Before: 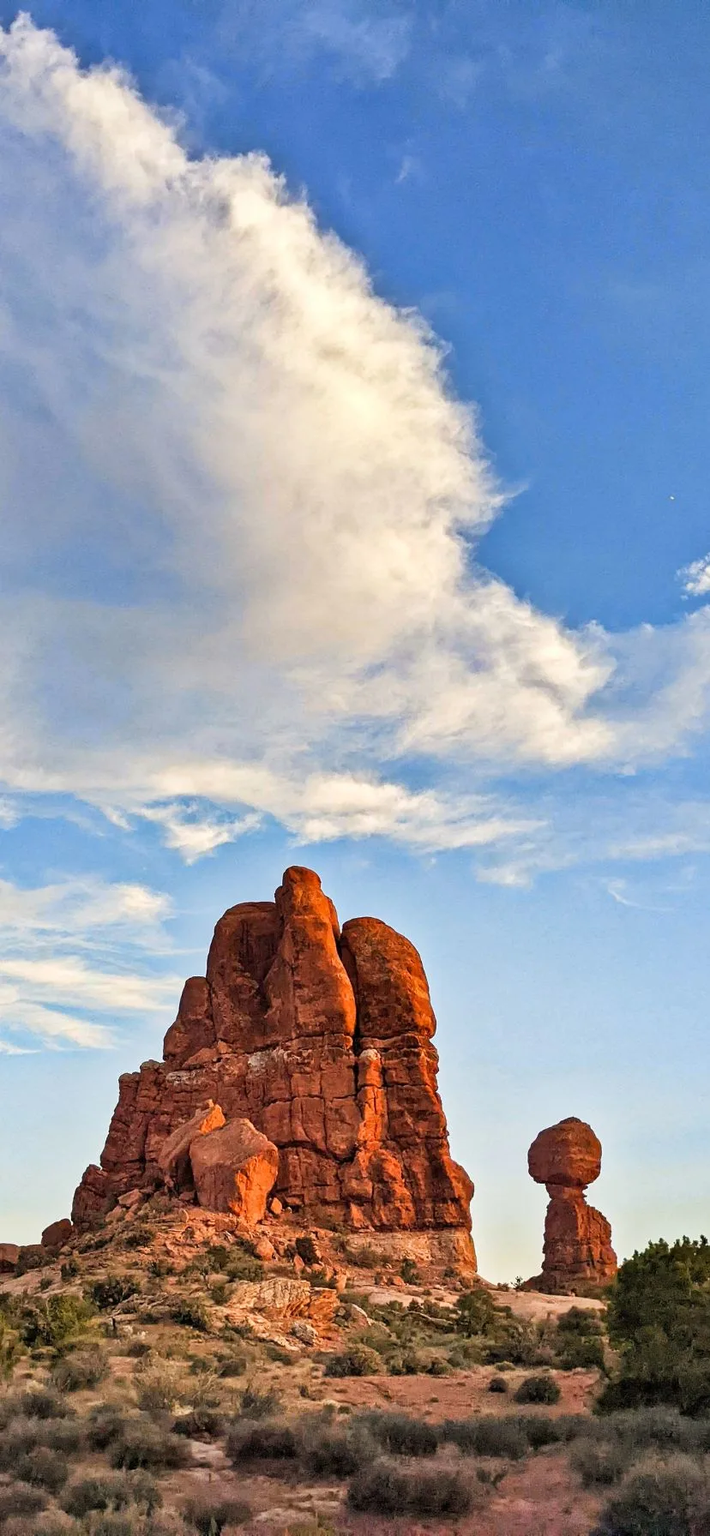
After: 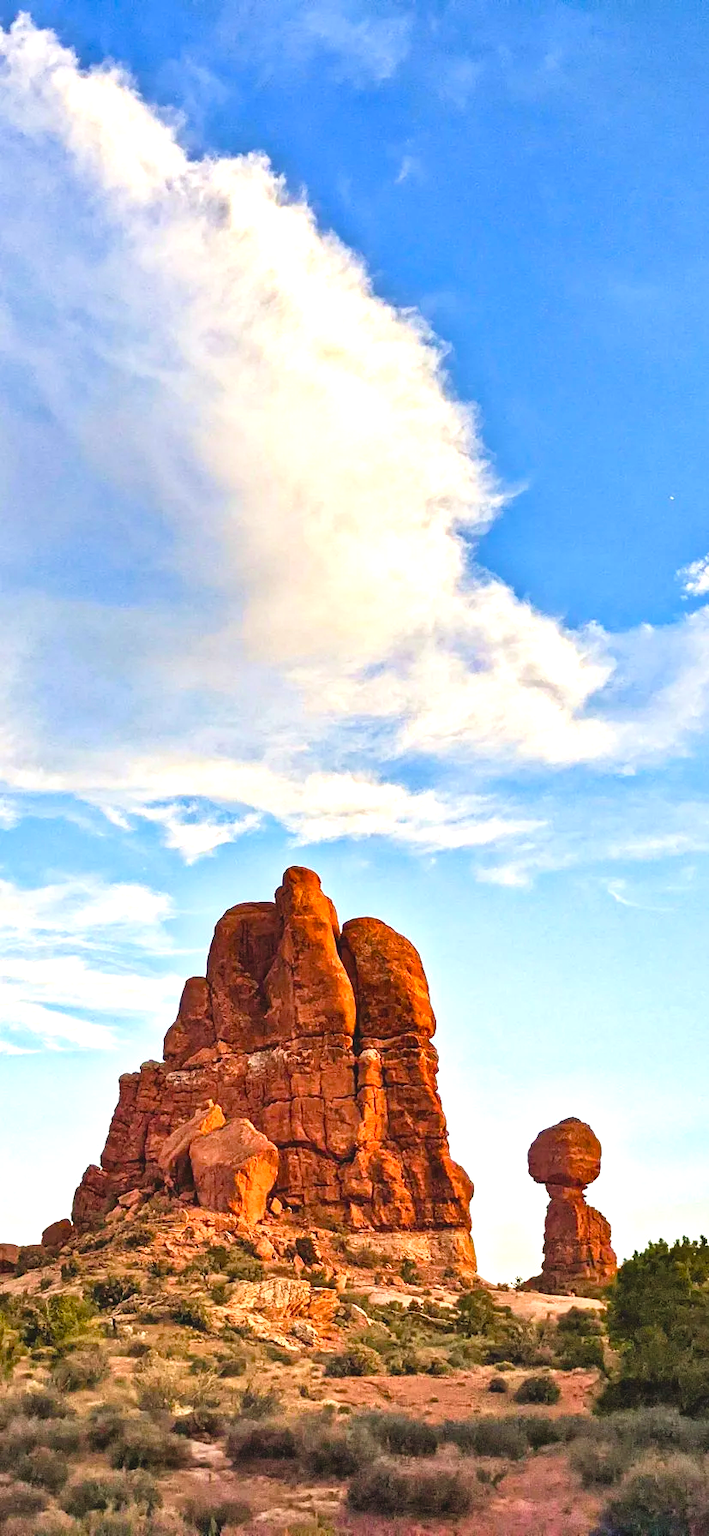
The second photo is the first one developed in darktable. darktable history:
velvia: strength 24.74%
exposure: black level correction -0.005, exposure 0.614 EV, compensate highlight preservation false
color balance rgb: linear chroma grading › shadows -7.591%, linear chroma grading › global chroma 9.681%, perceptual saturation grading › global saturation 15.215%, perceptual saturation grading › highlights -18.907%, perceptual saturation grading › shadows 19.139%, global vibrance 20%
